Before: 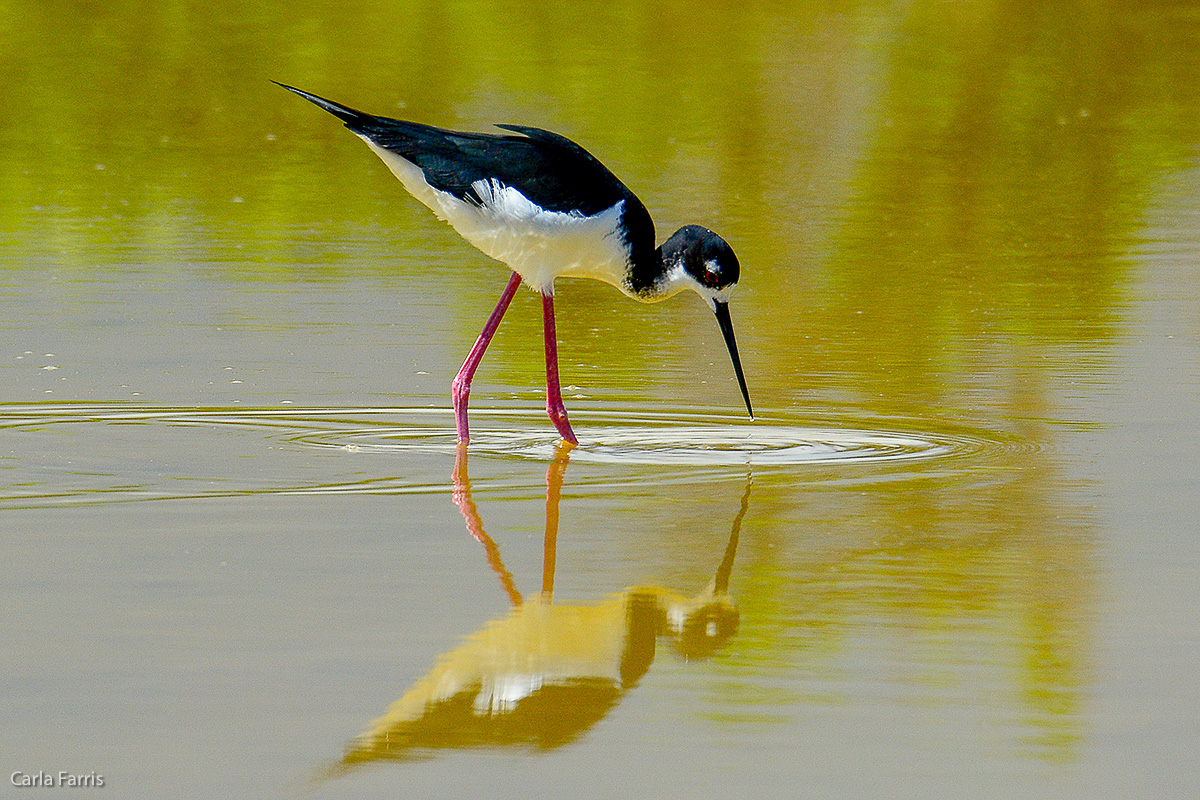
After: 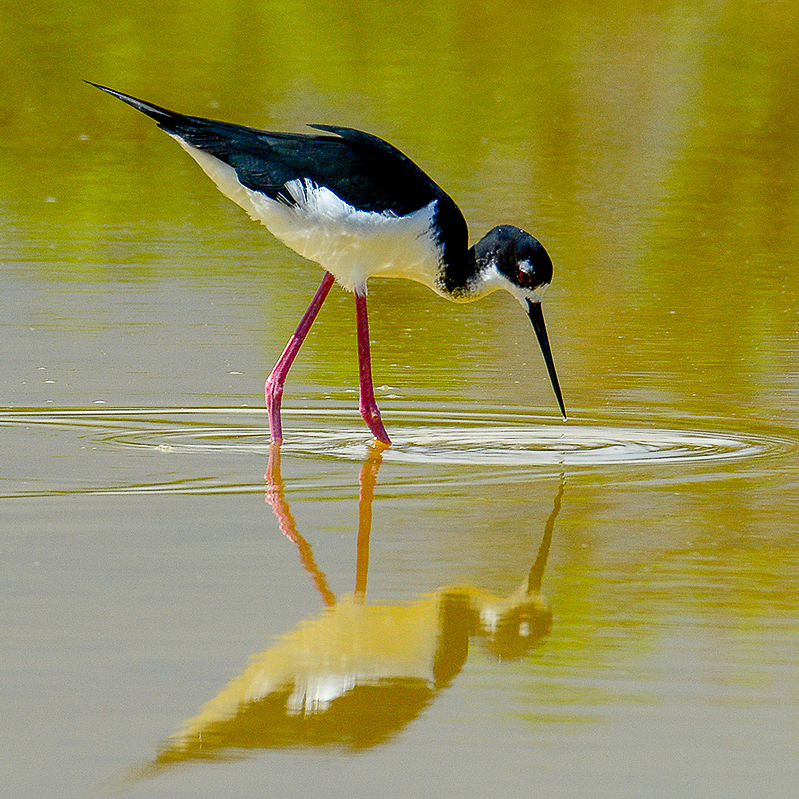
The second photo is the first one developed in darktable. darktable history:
exposure: compensate highlight preservation false
crop and rotate: left 15.648%, right 17.745%
